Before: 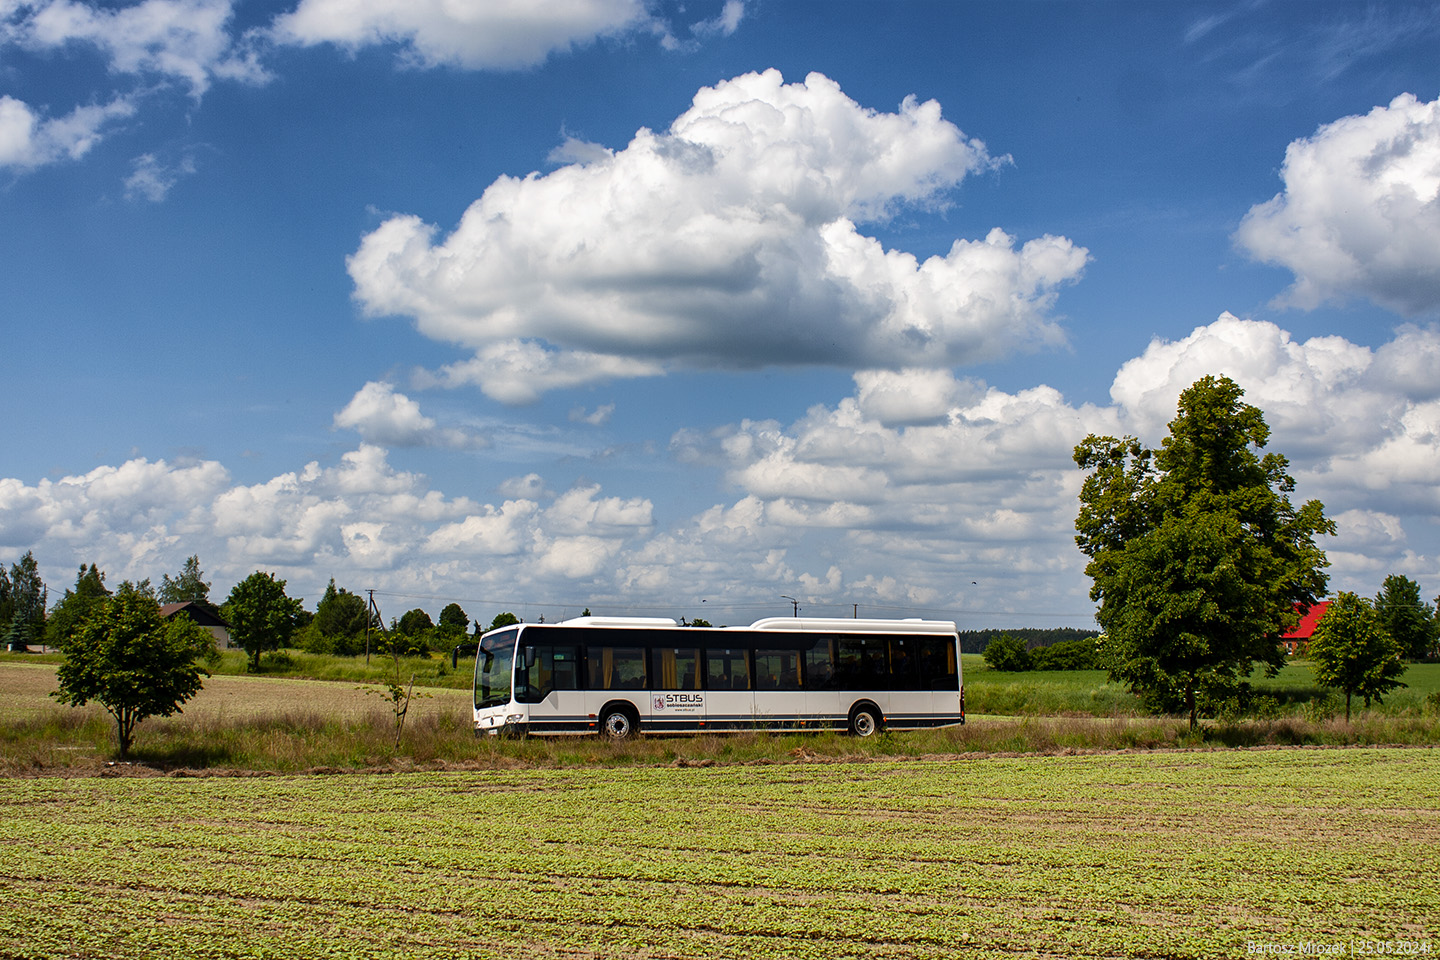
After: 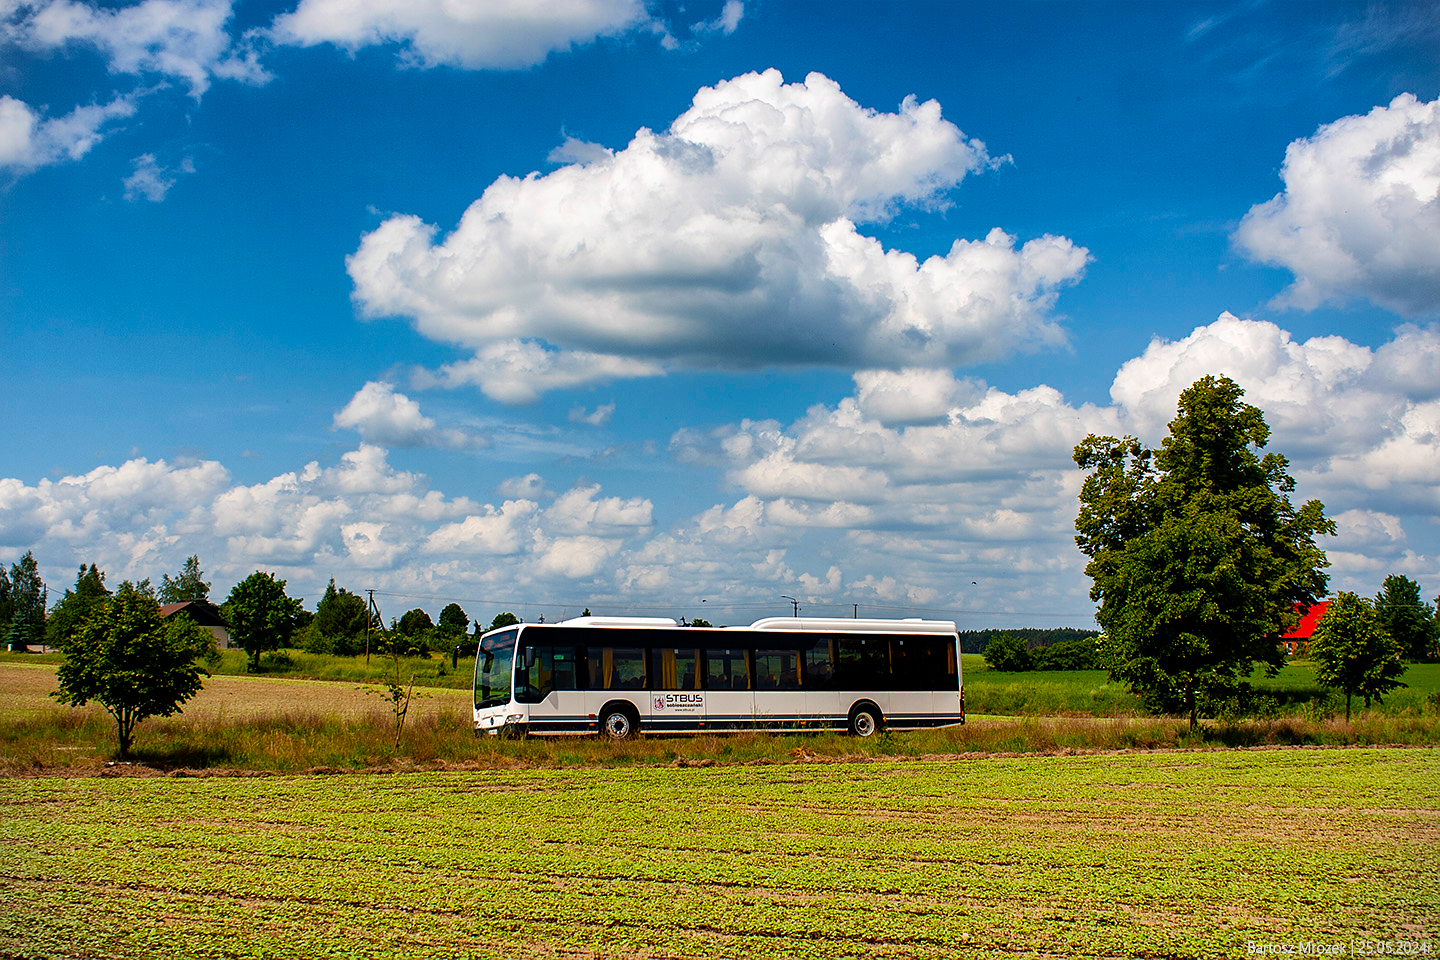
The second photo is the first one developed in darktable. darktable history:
sharpen: radius 1.044, threshold 0.933
color balance rgb: power › hue 71.35°, perceptual saturation grading › global saturation 25.903%
vignetting: fall-off start 99.94%
